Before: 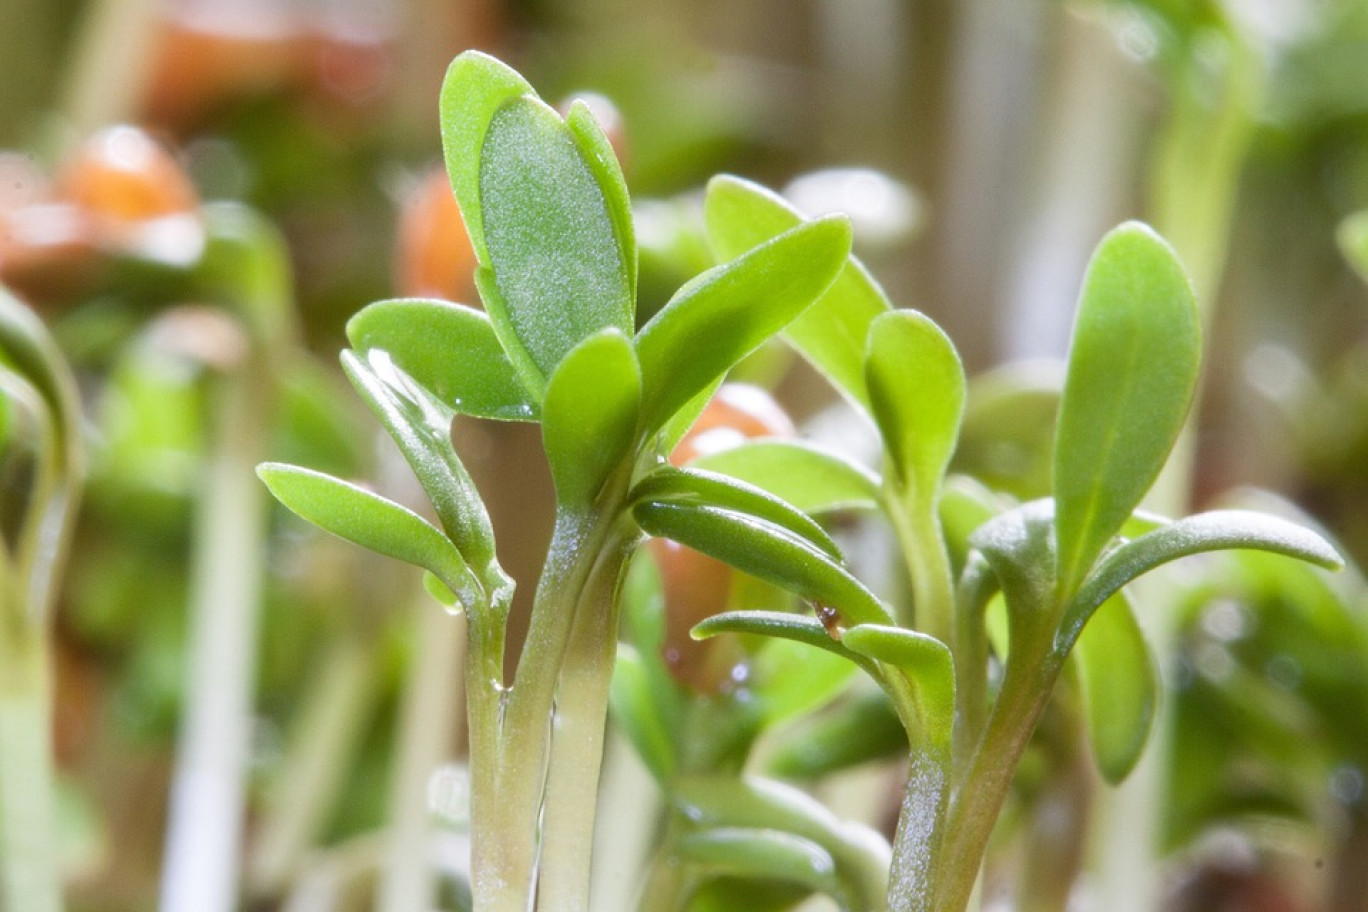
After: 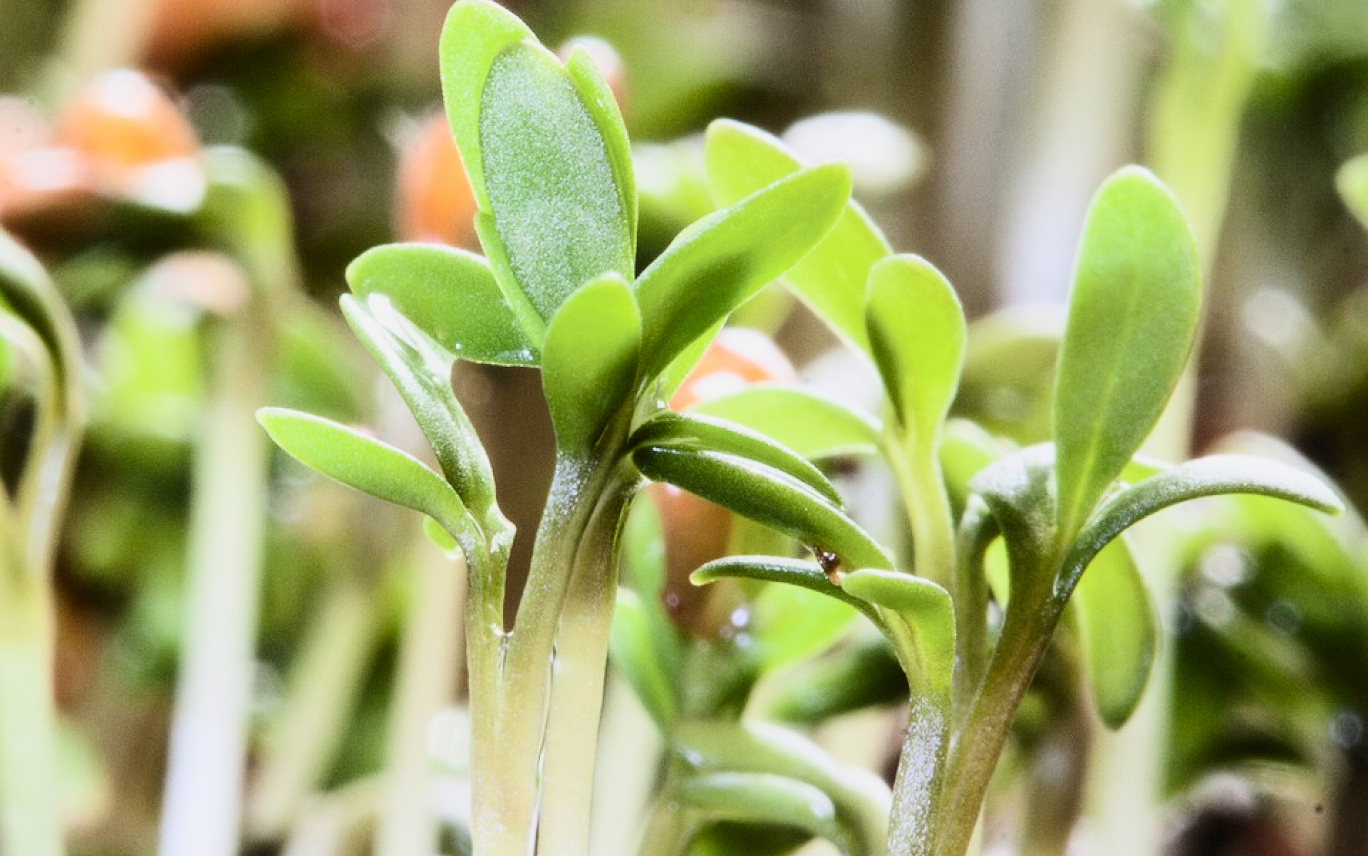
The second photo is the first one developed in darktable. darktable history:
crop and rotate: top 6.061%
filmic rgb: black relative exposure -5.07 EV, white relative exposure 3.98 EV, hardness 2.89, contrast 1.3, highlights saturation mix -31.18%, color science v6 (2022)
contrast brightness saturation: contrast 0.293
